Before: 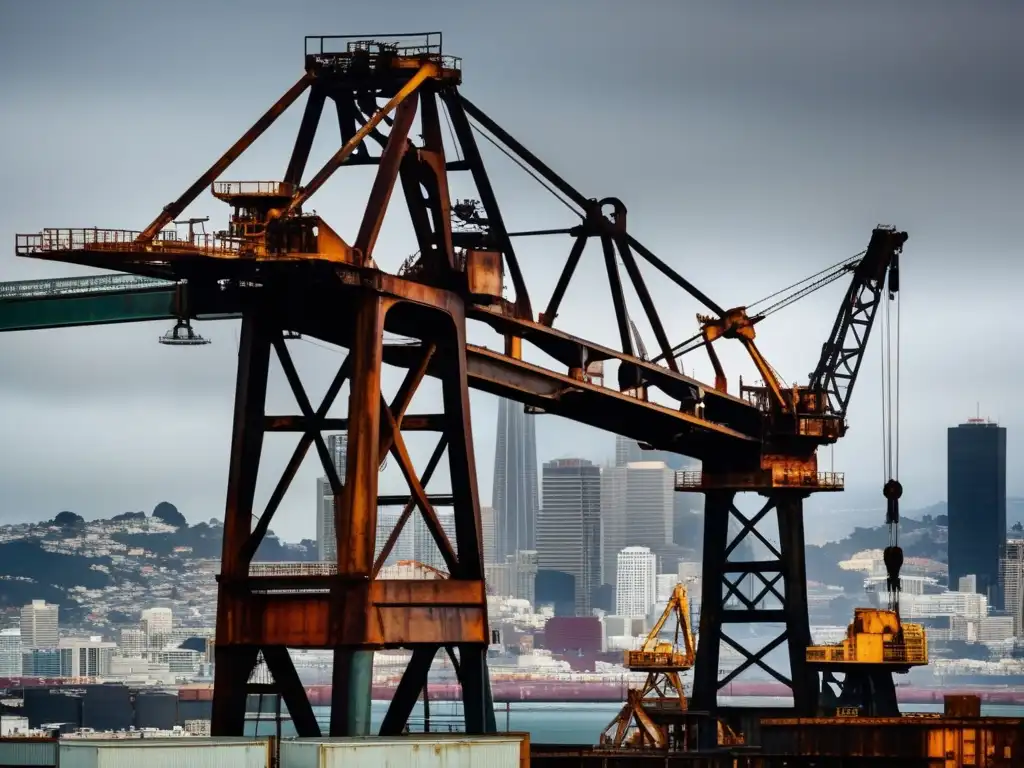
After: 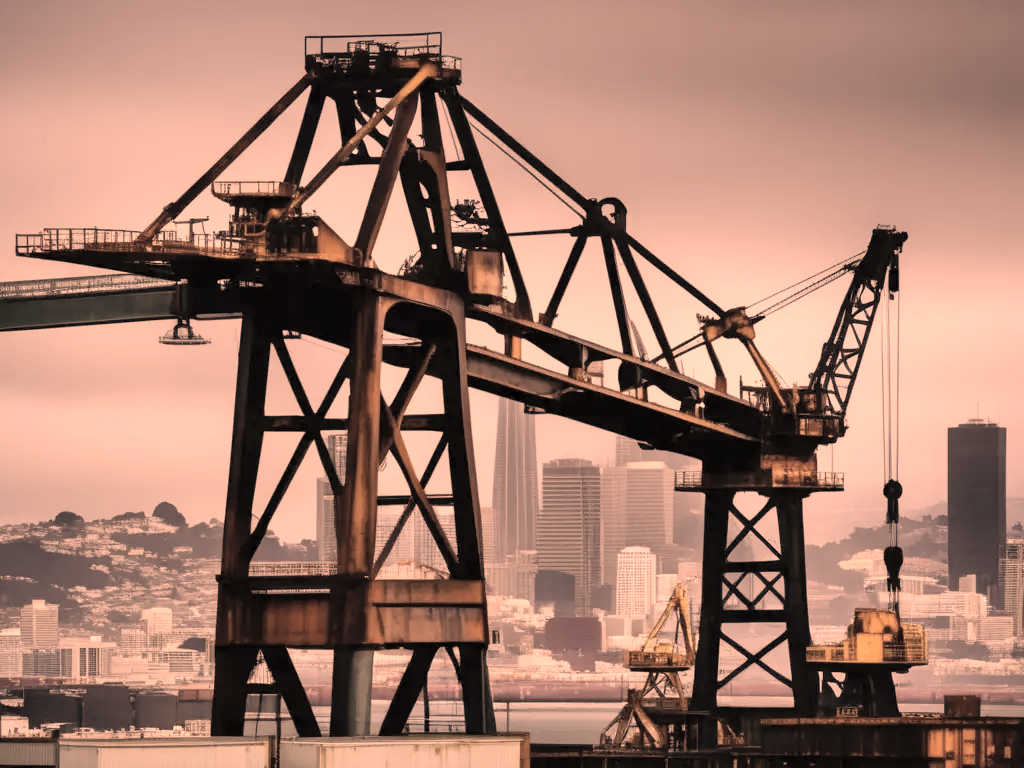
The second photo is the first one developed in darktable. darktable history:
color correction: highlights a* 40, highlights b* 40, saturation 0.69
contrast brightness saturation: brightness 0.18, saturation -0.5
